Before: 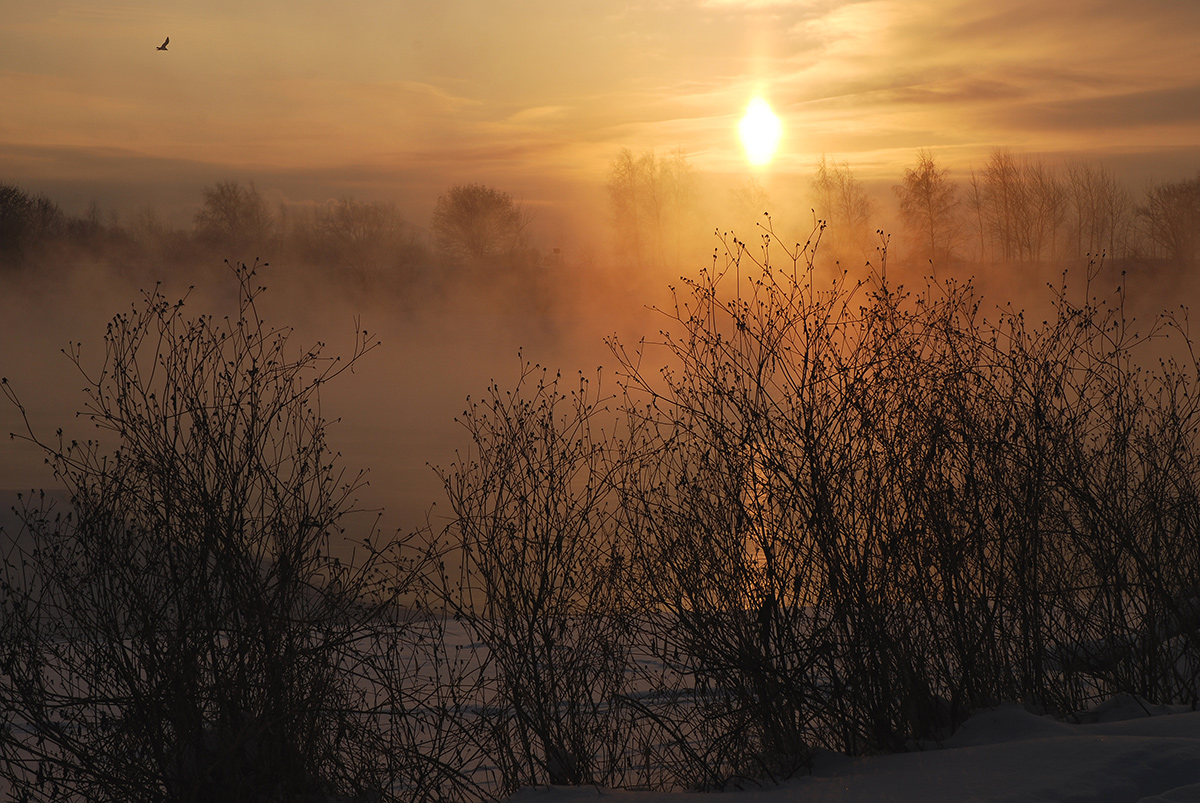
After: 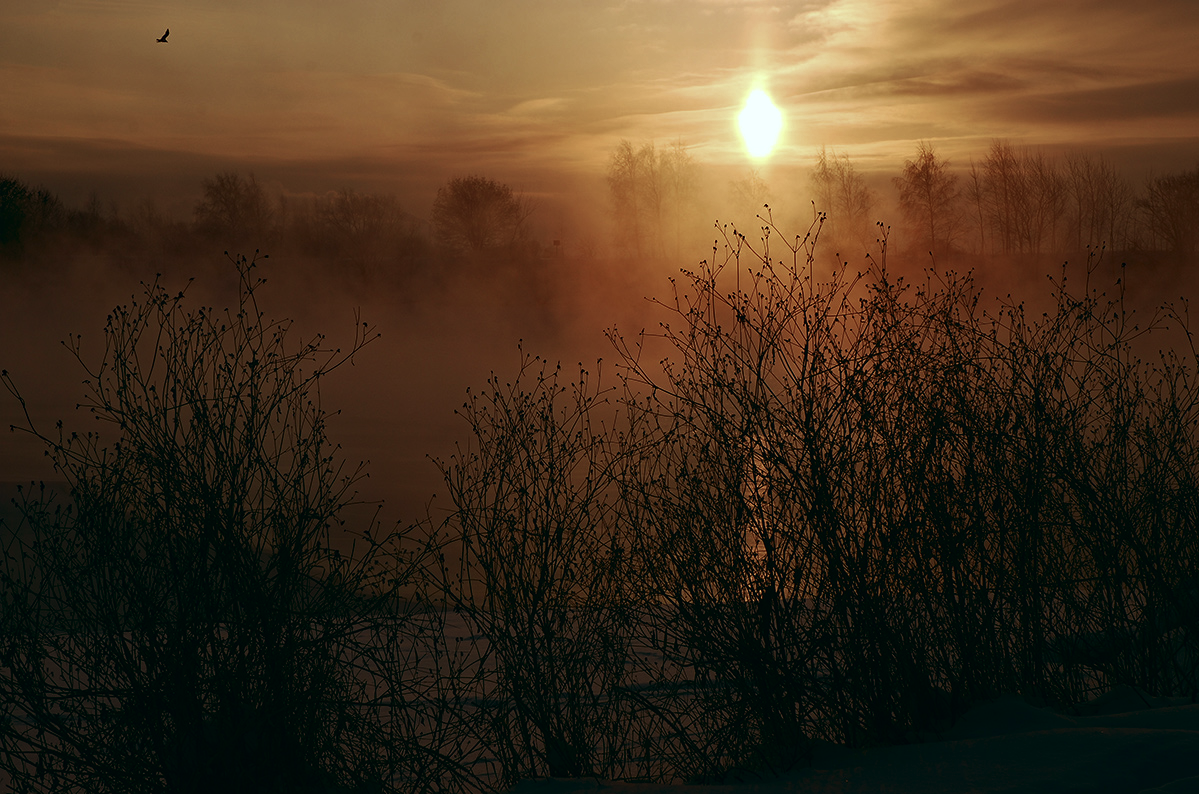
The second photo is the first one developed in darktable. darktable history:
color balance: lift [1, 0.994, 1.002, 1.006], gamma [0.957, 1.081, 1.016, 0.919], gain [0.97, 0.972, 1.01, 1.028], input saturation 91.06%, output saturation 79.8%
crop: top 1.049%, right 0.001%
contrast brightness saturation: brightness -0.2, saturation 0.08
haze removal: compatibility mode true, adaptive false
